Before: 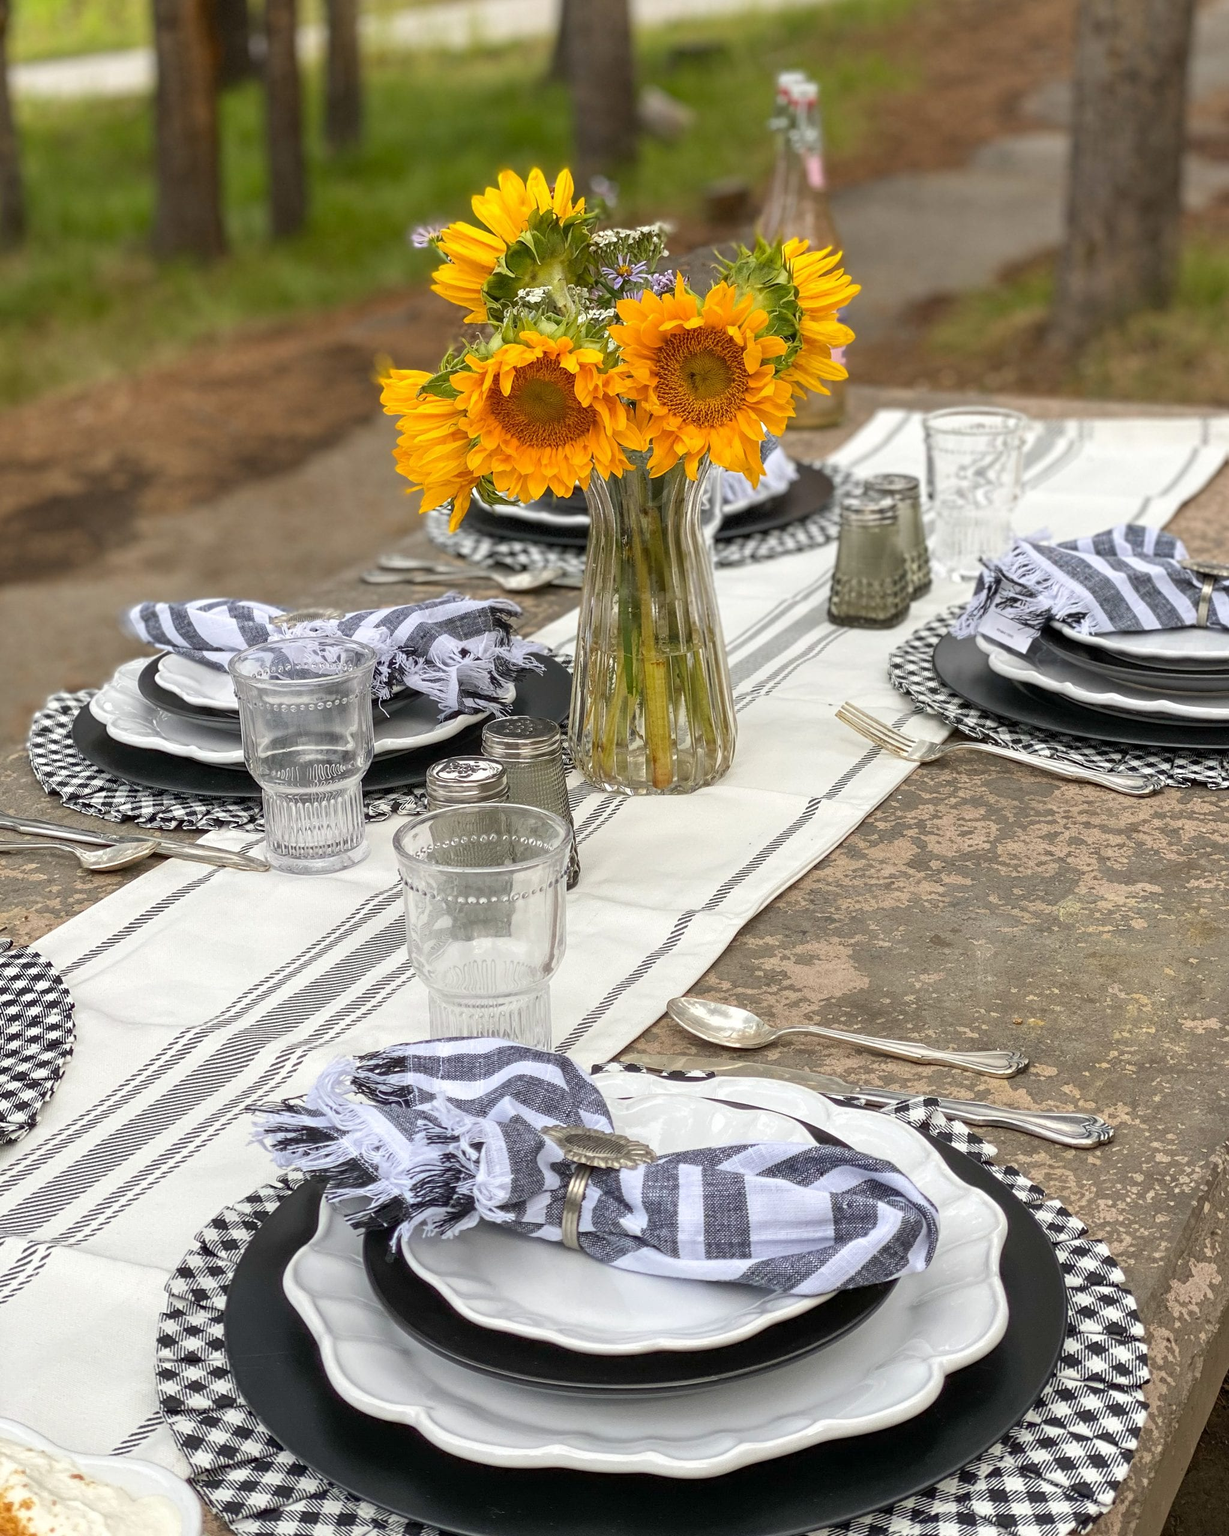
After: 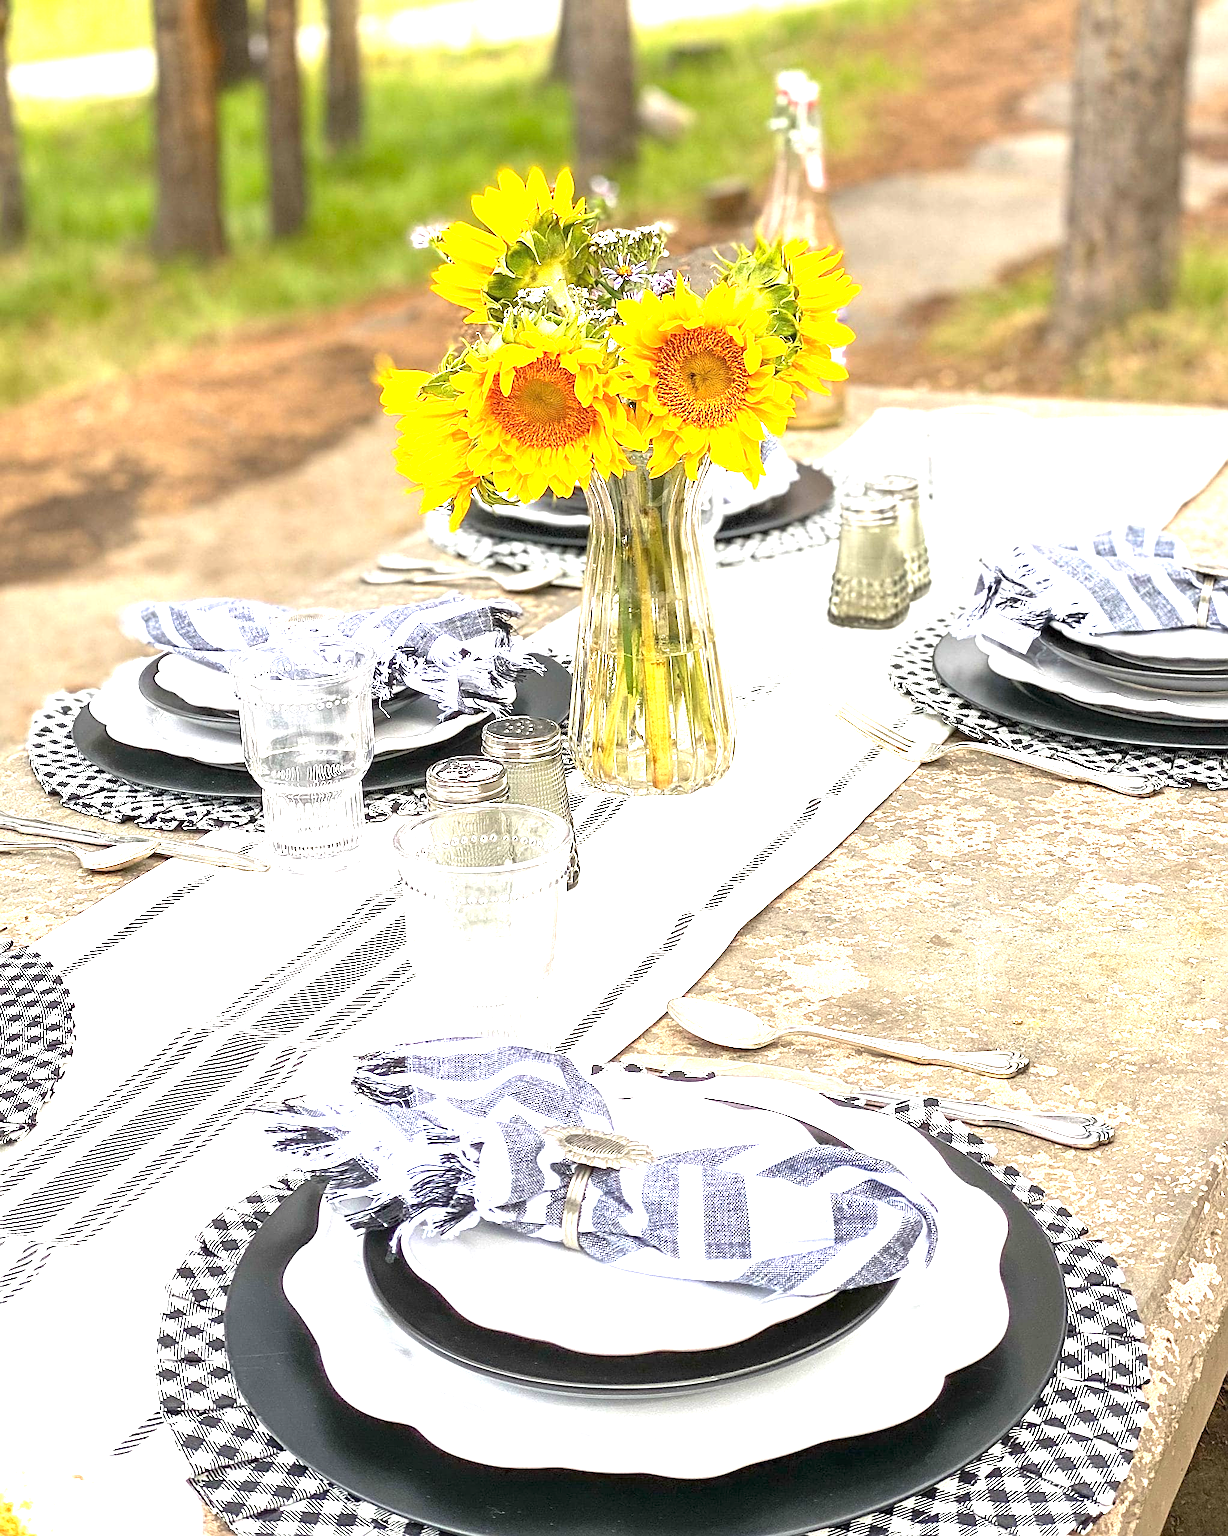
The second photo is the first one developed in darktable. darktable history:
exposure: black level correction 0, exposure 1.907 EV, compensate exposure bias true, compensate highlight preservation false
sharpen: on, module defaults
base curve: curves: ch0 [(0, 0) (0.472, 0.455) (1, 1)], preserve colors none
